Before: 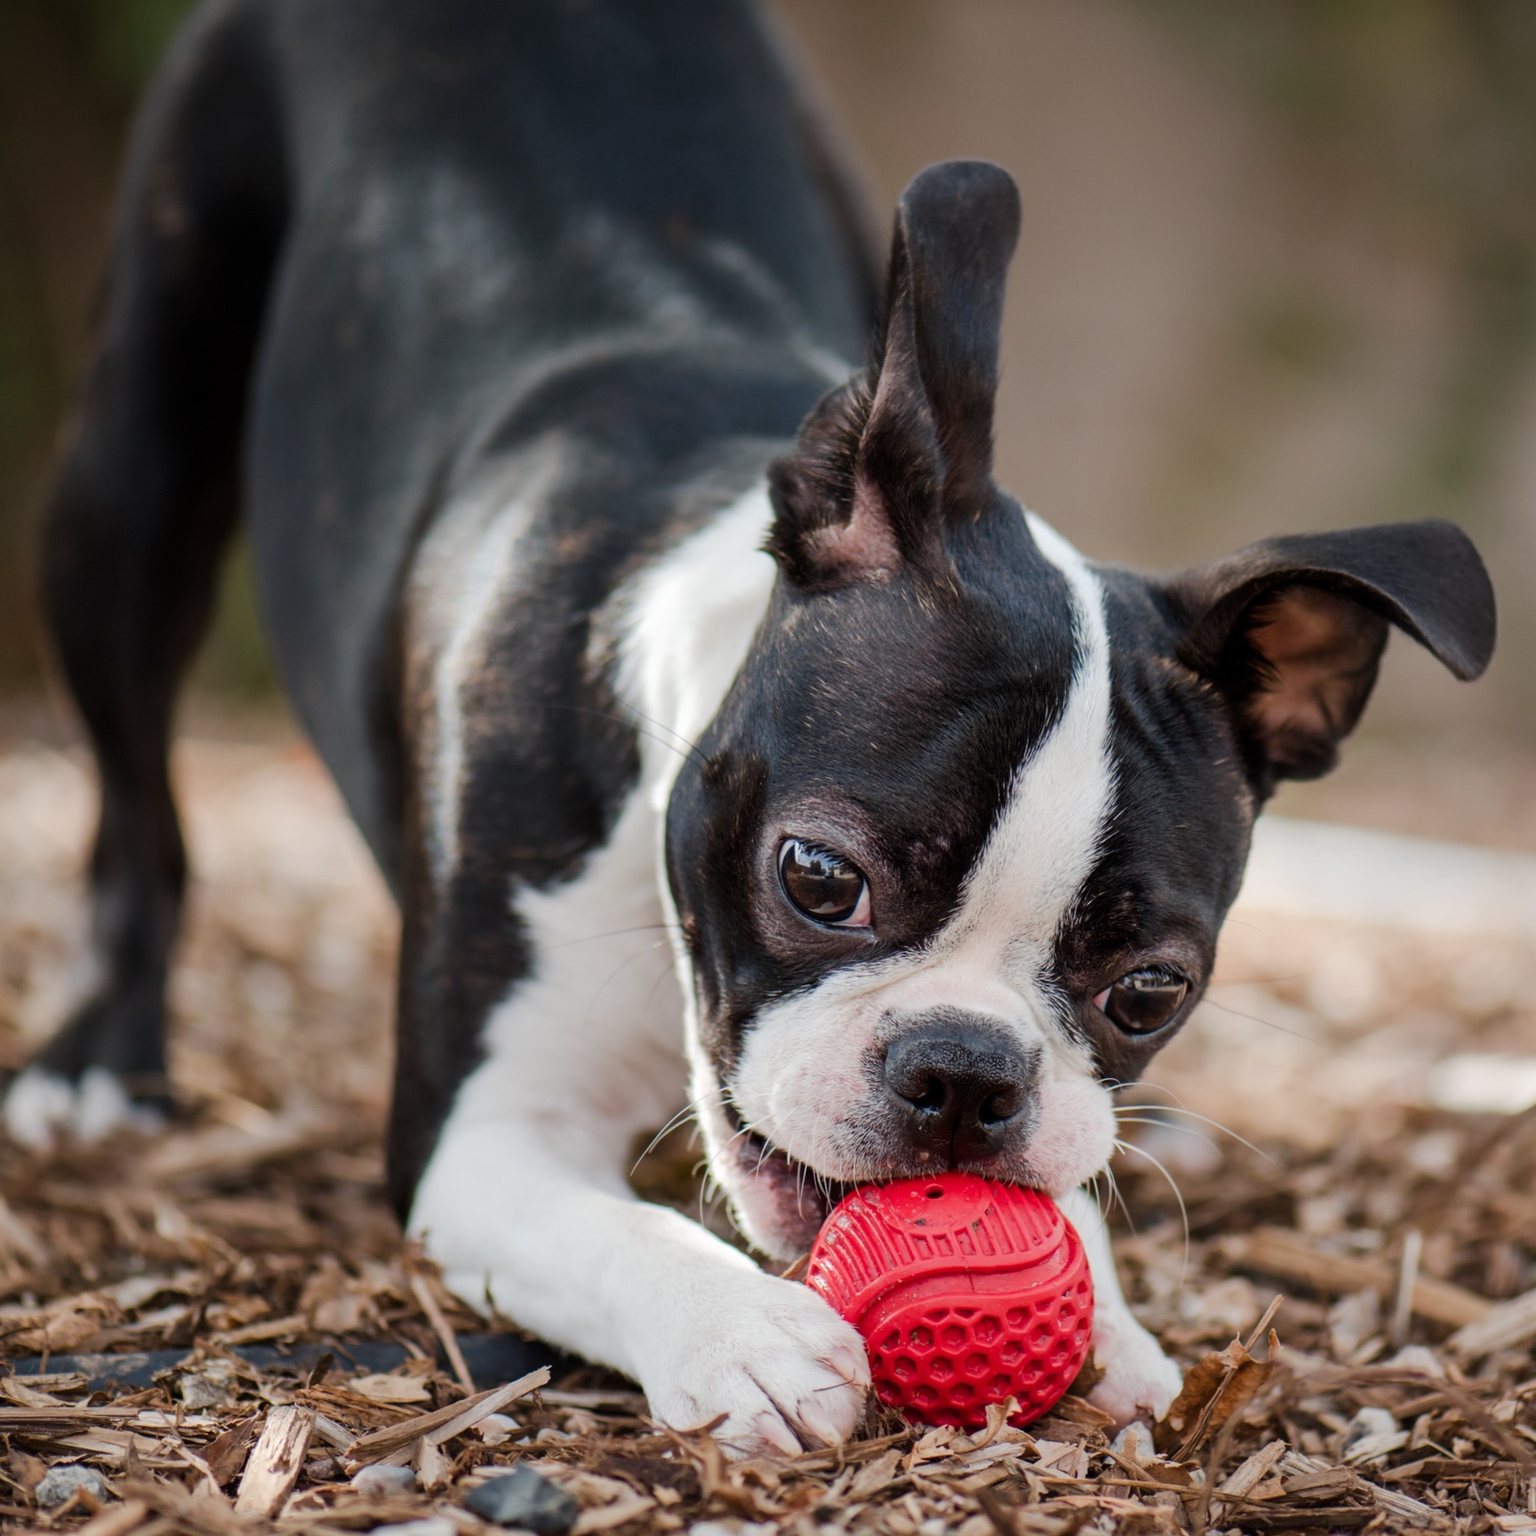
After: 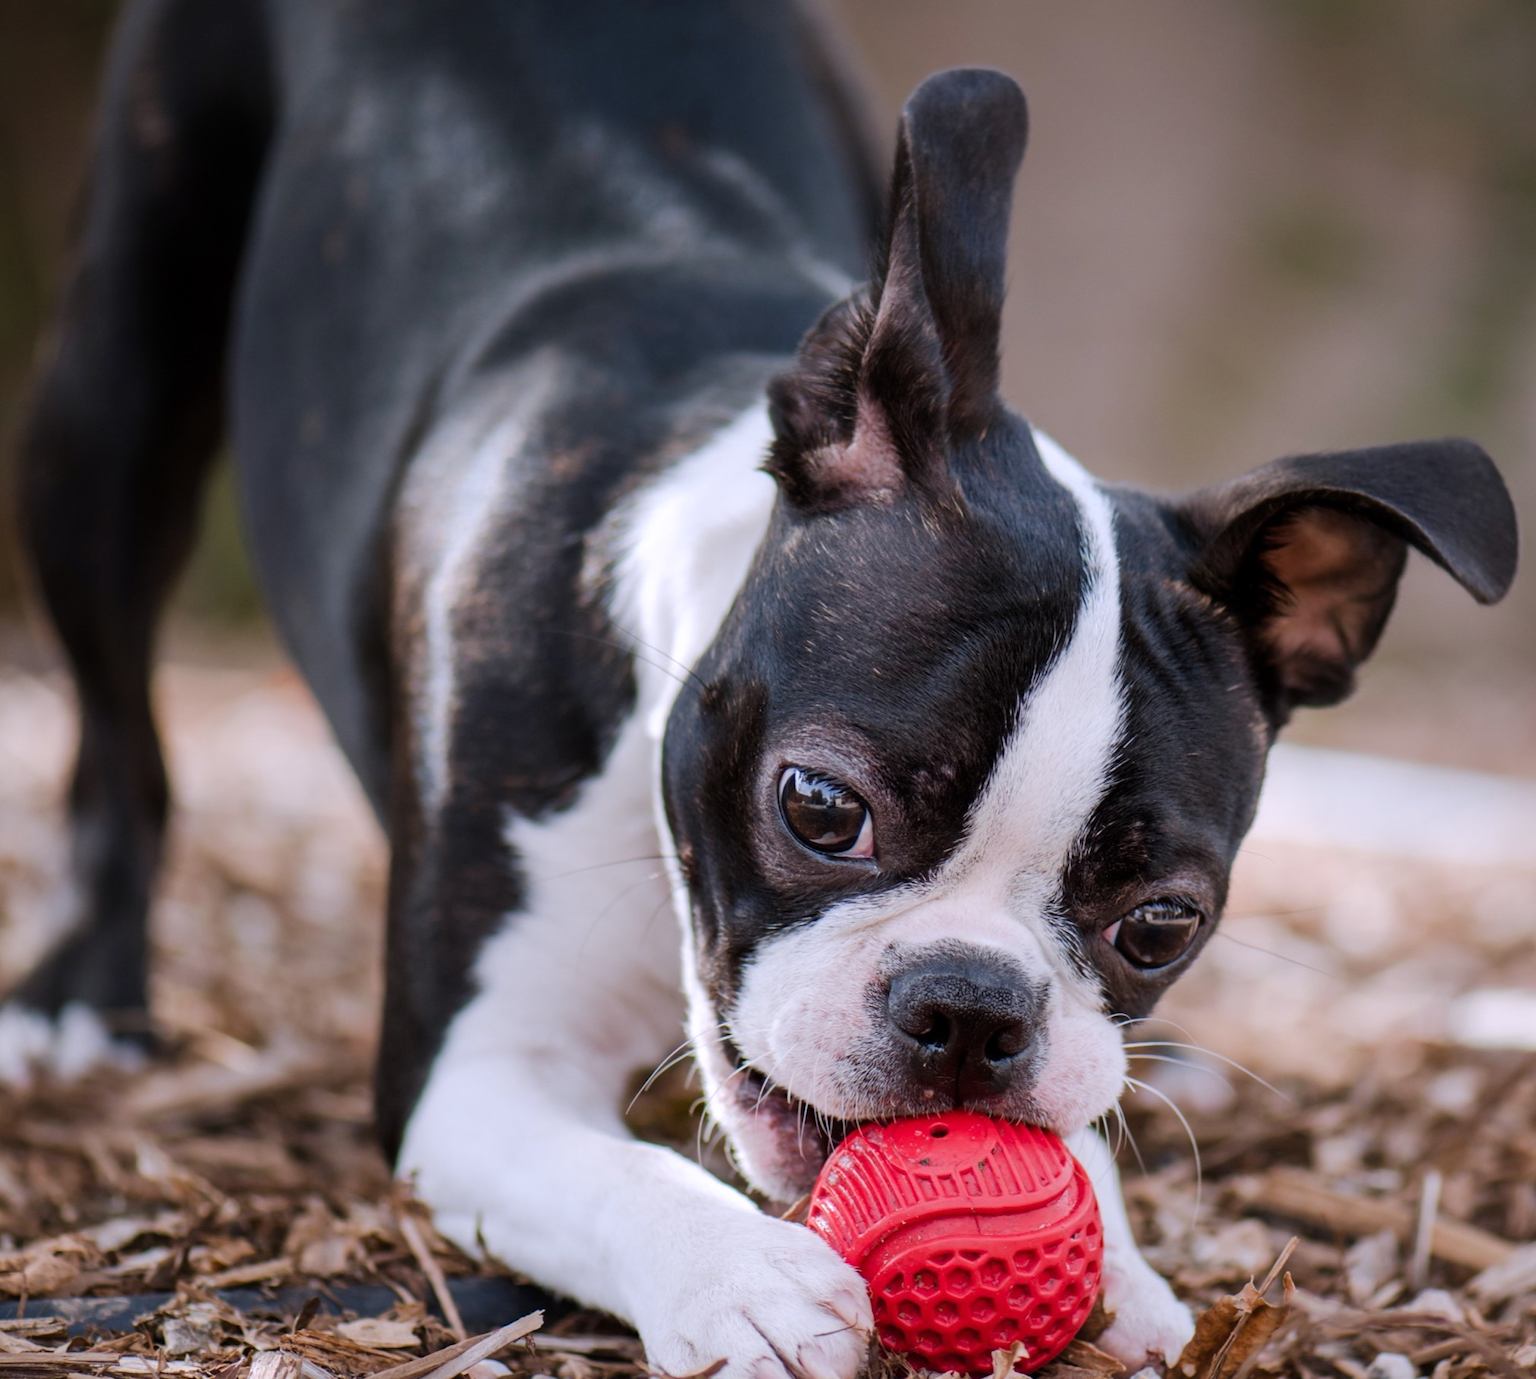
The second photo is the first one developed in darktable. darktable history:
white balance: red 1.004, blue 1.096
crop: left 1.507%, top 6.147%, right 1.379%, bottom 6.637%
